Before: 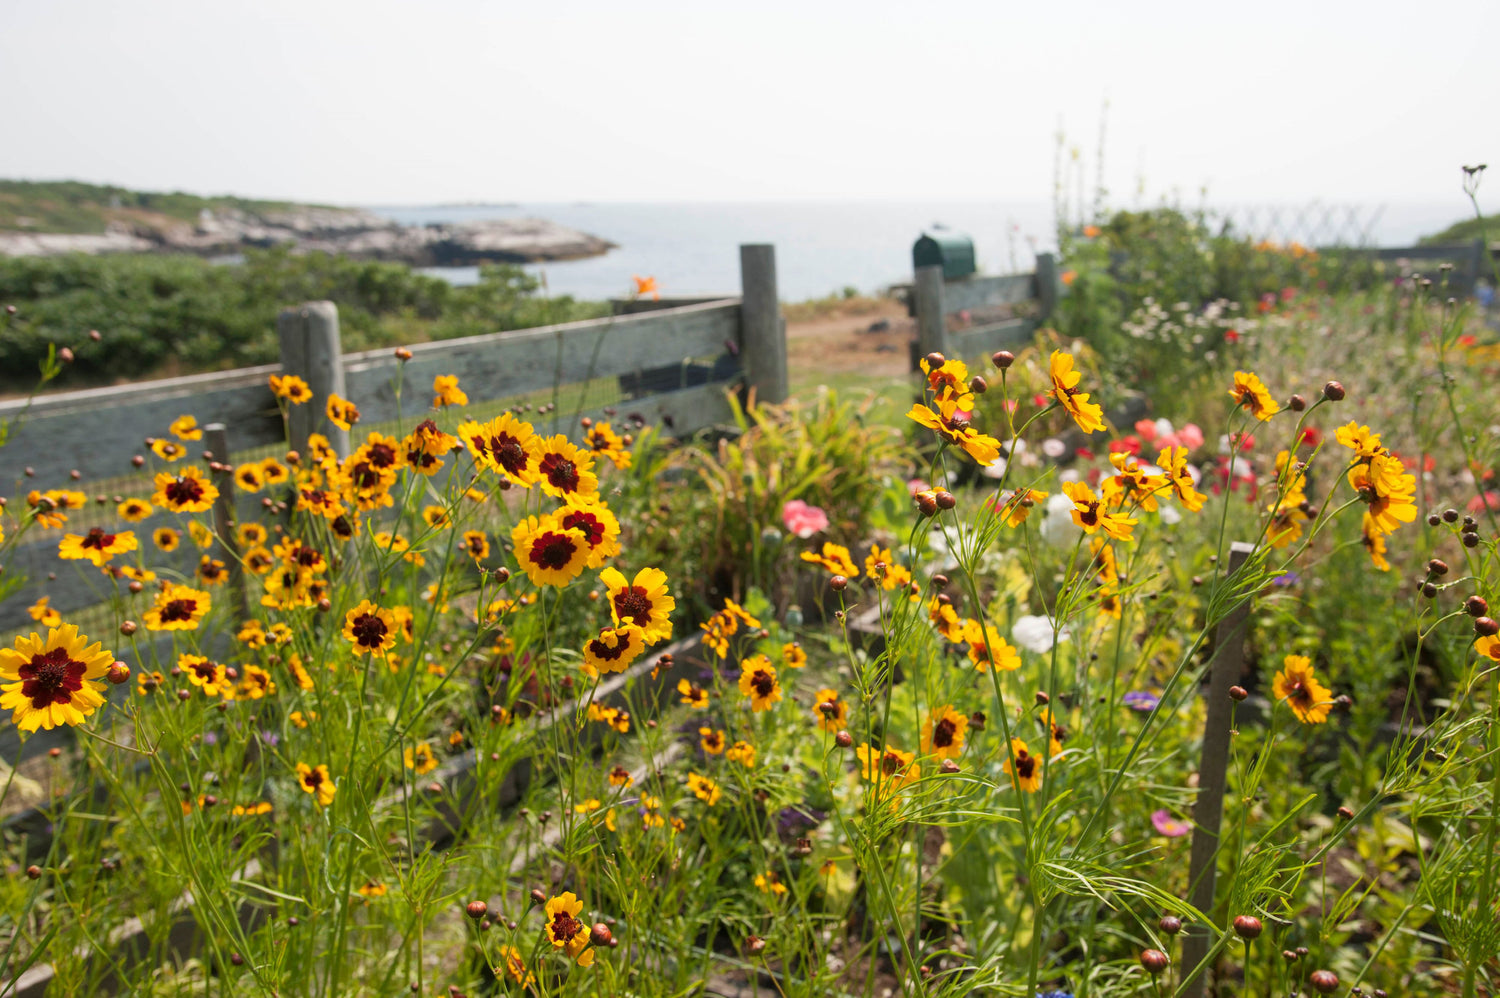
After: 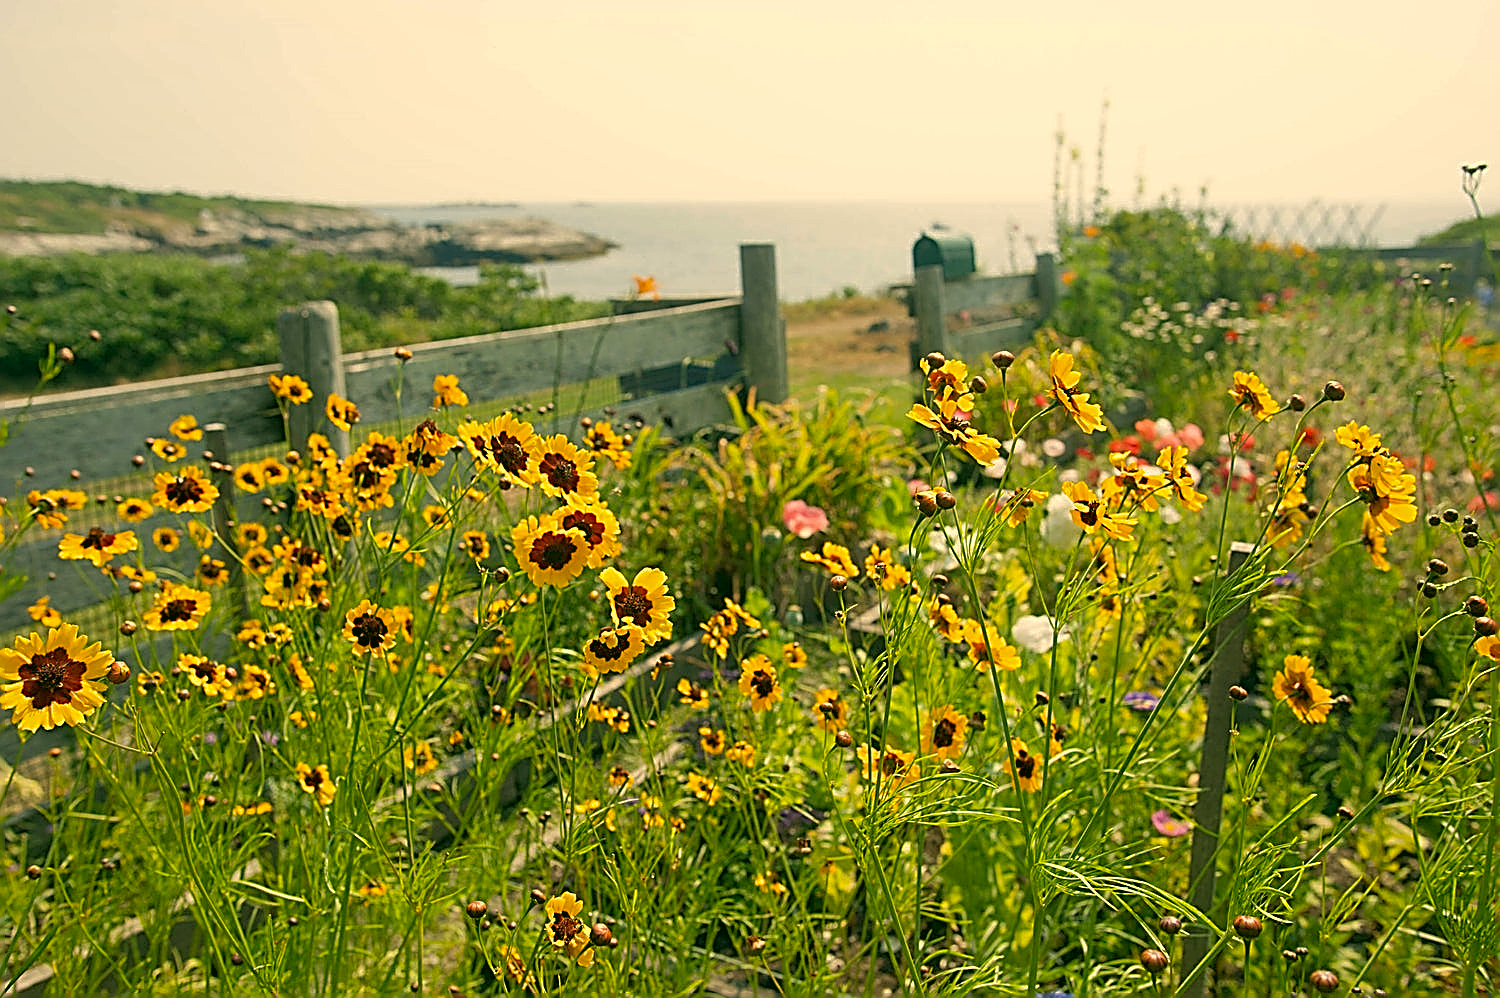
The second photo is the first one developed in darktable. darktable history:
color correction: highlights a* 4.95, highlights b* 24.08, shadows a* -16.32, shadows b* 3.85
shadows and highlights: on, module defaults
sharpen: amount 1.986
